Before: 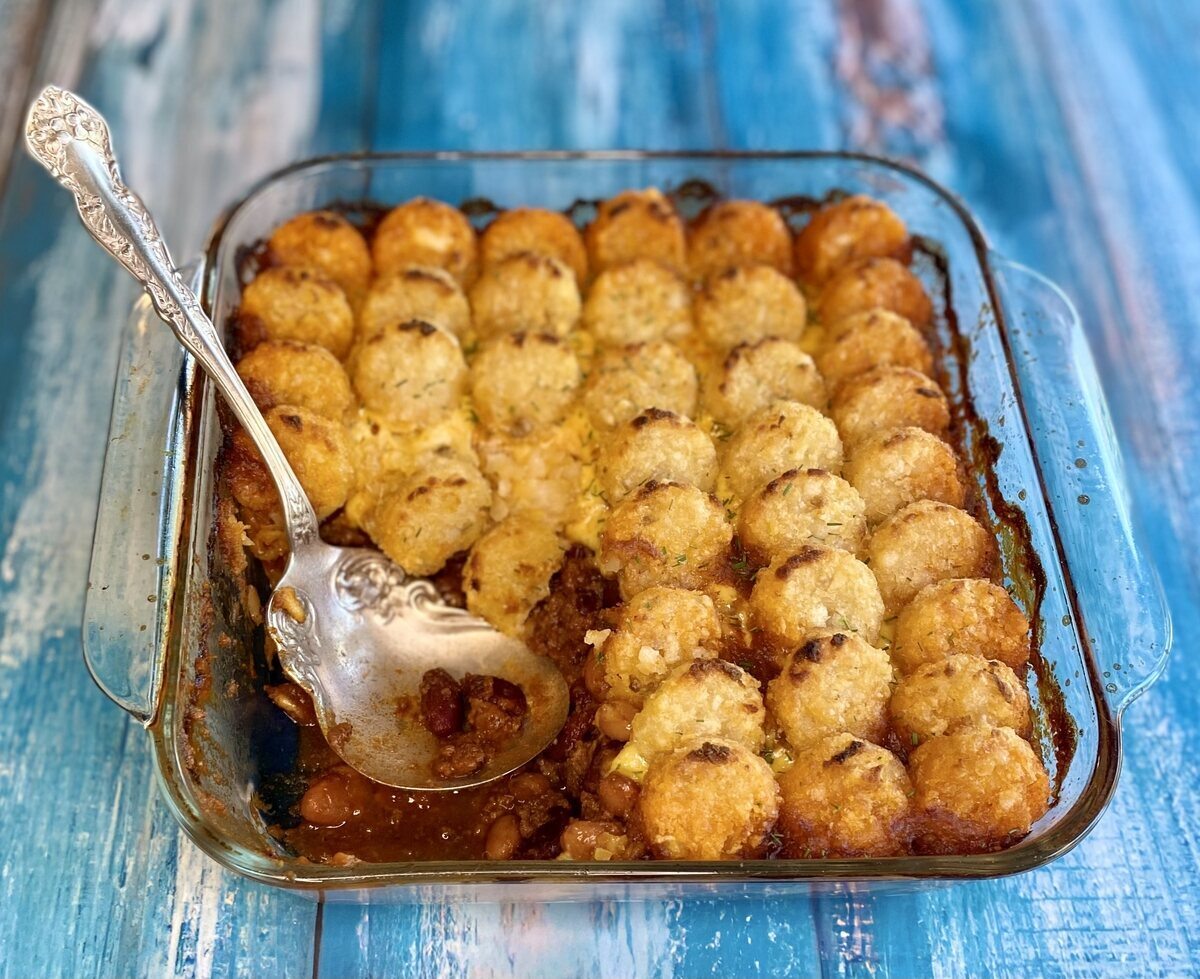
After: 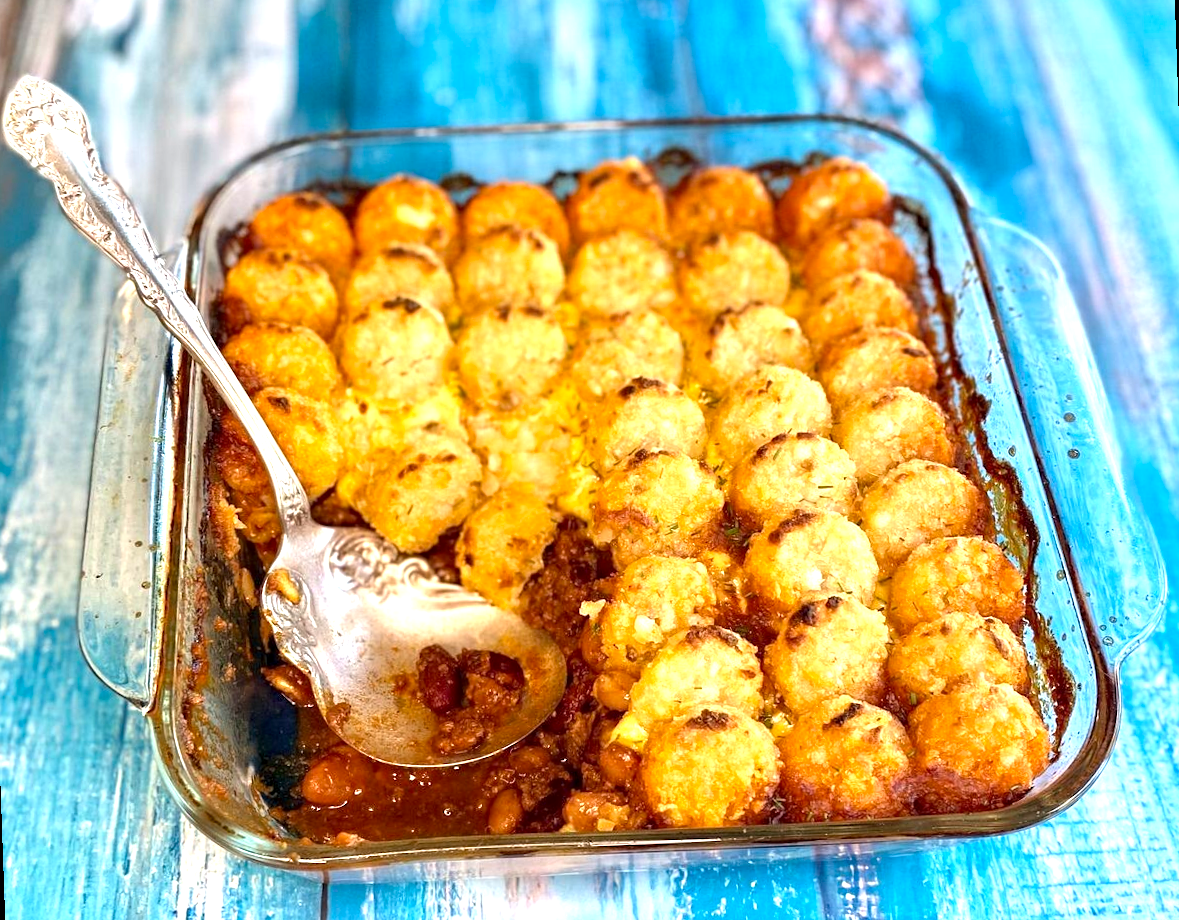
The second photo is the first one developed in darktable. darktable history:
contrast equalizer: y [[0.5, 0.501, 0.532, 0.538, 0.54, 0.541], [0.5 ×6], [0.5 ×6], [0 ×6], [0 ×6]]
rotate and perspective: rotation -2°, crop left 0.022, crop right 0.978, crop top 0.049, crop bottom 0.951
exposure: black level correction 0, exposure 0.9 EV, compensate highlight preservation false
